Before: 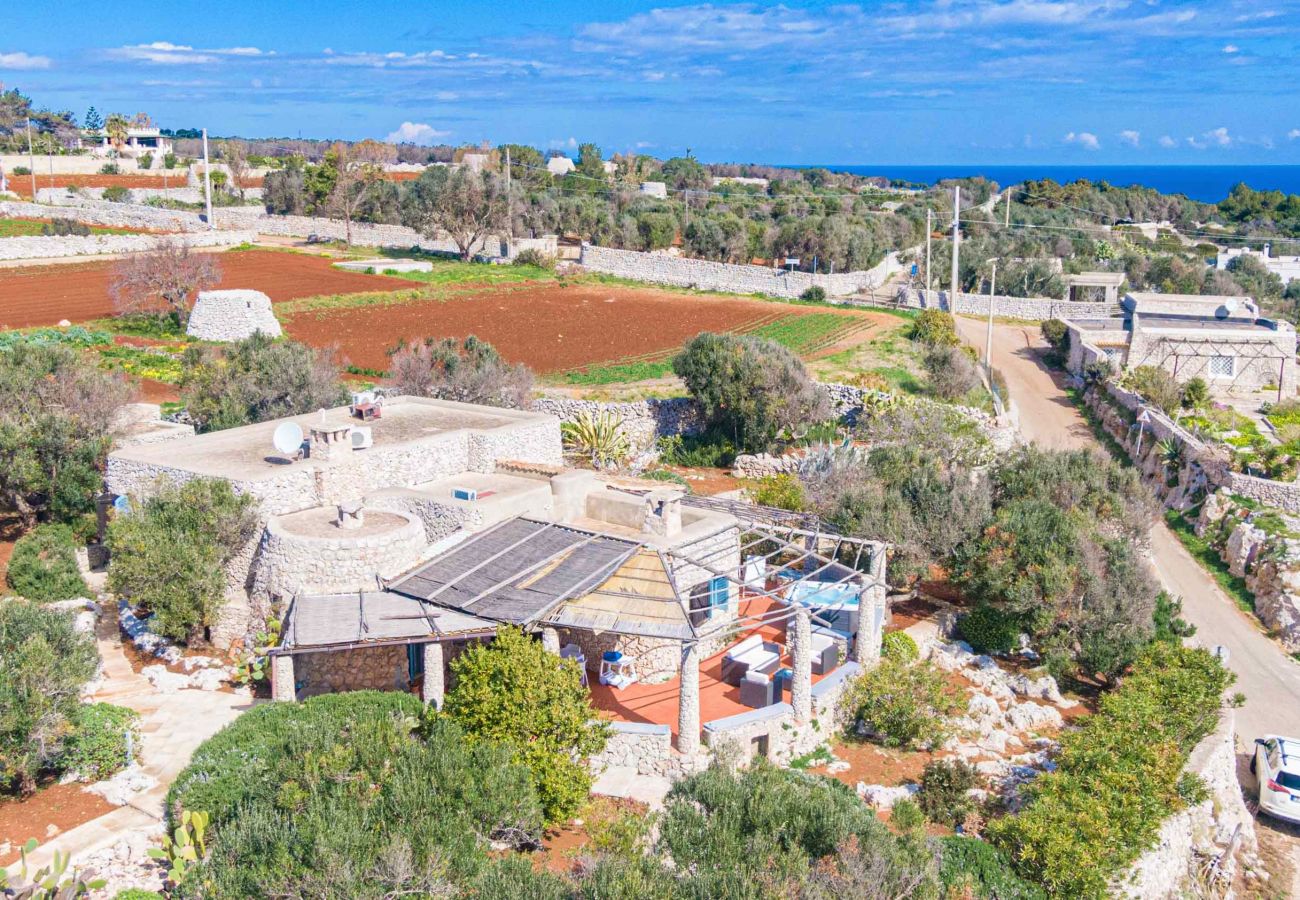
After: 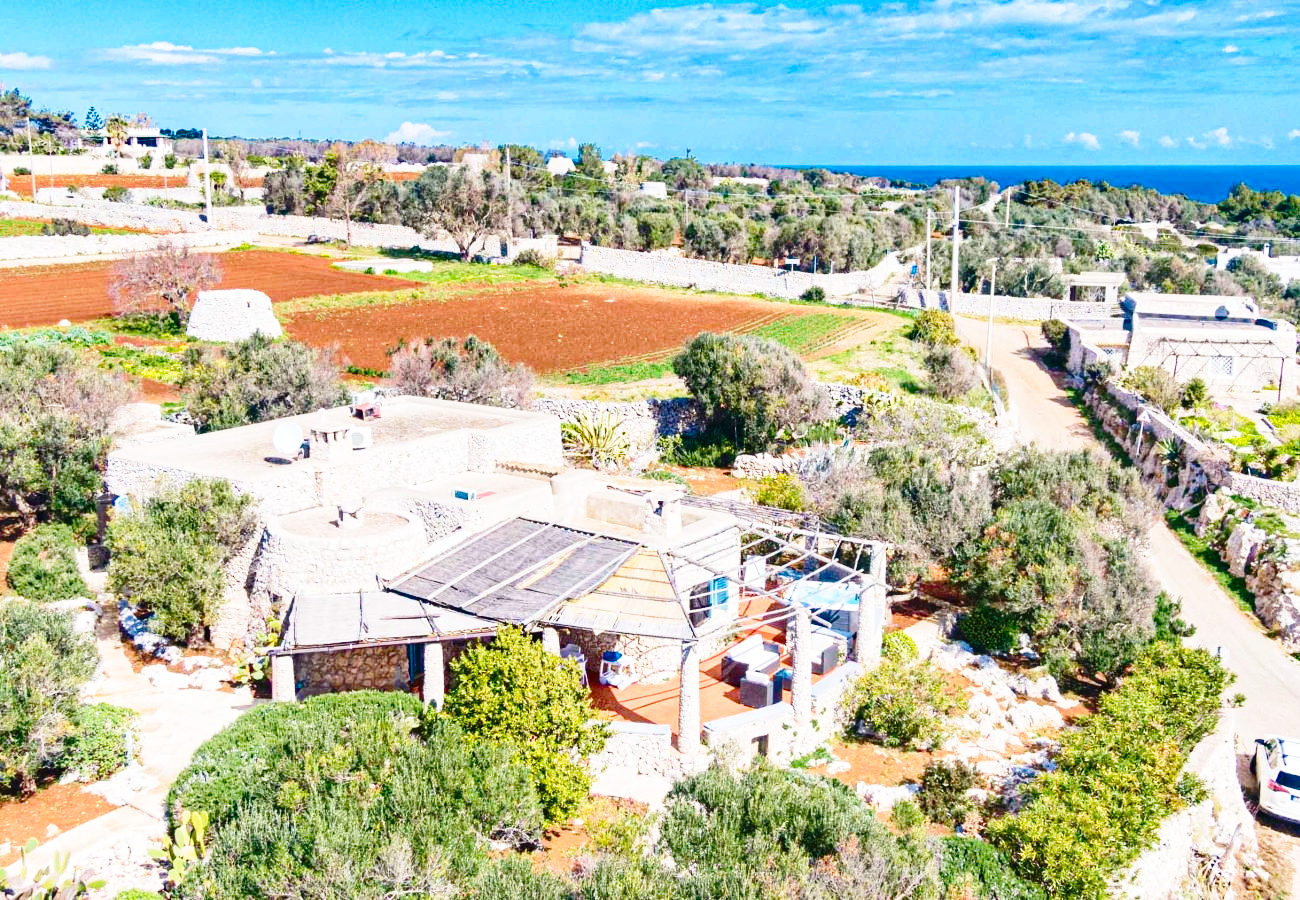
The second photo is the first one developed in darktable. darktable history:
shadows and highlights: soften with gaussian
contrast brightness saturation: contrast 0.15, brightness -0.009, saturation 0.098
base curve: curves: ch0 [(0, 0) (0.032, 0.037) (0.105, 0.228) (0.435, 0.76) (0.856, 0.983) (1, 1)], preserve colors none
